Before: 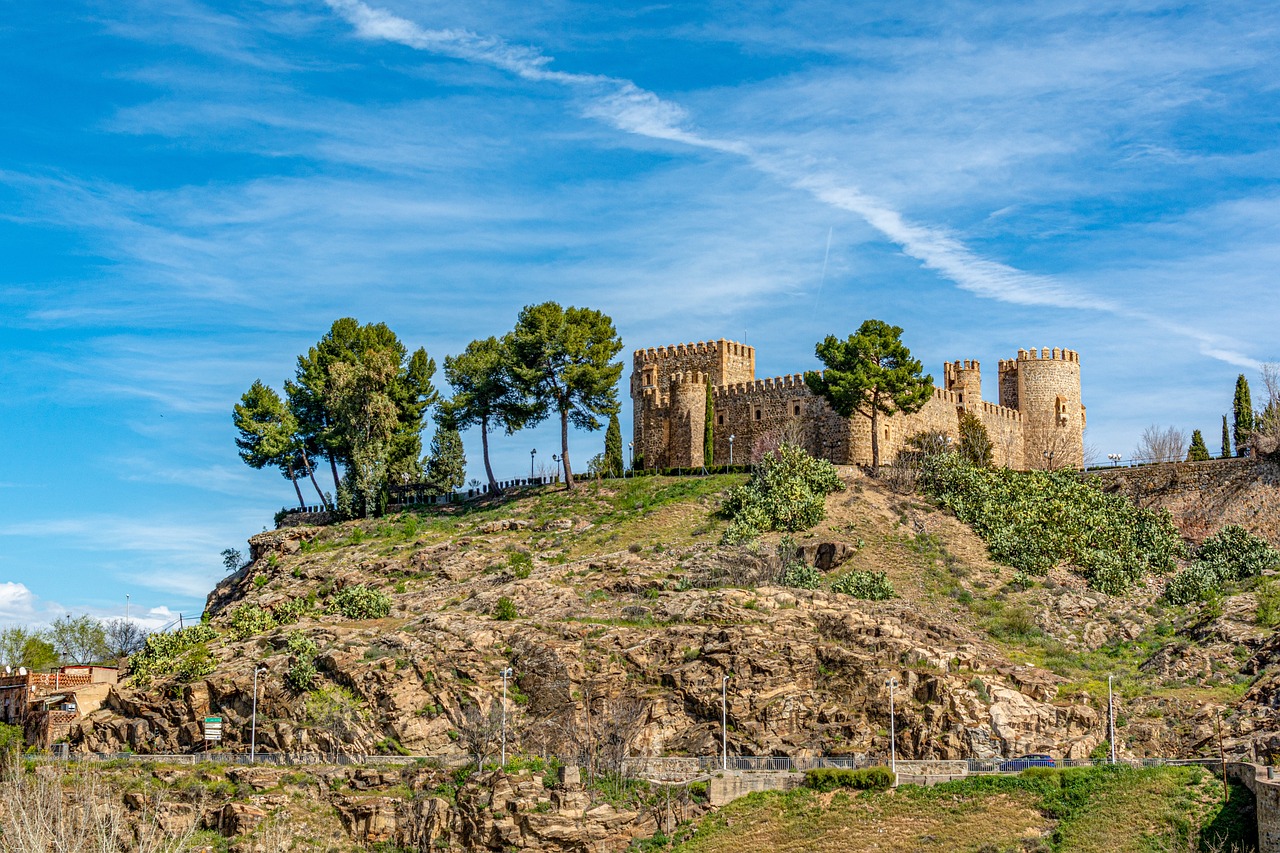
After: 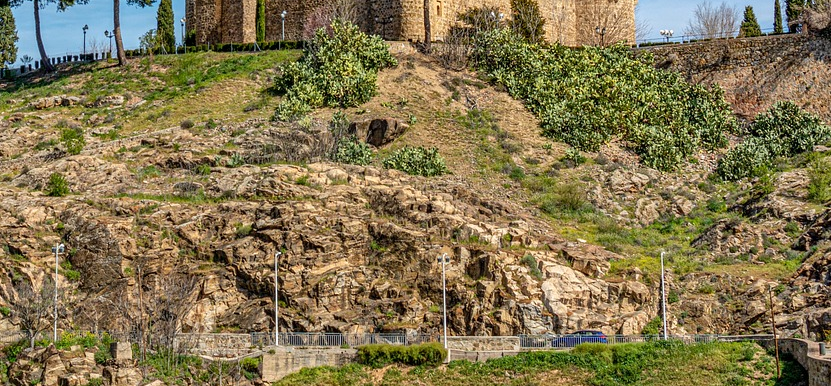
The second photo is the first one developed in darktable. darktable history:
crop and rotate: left 35.045%, top 49.782%, bottom 4.913%
